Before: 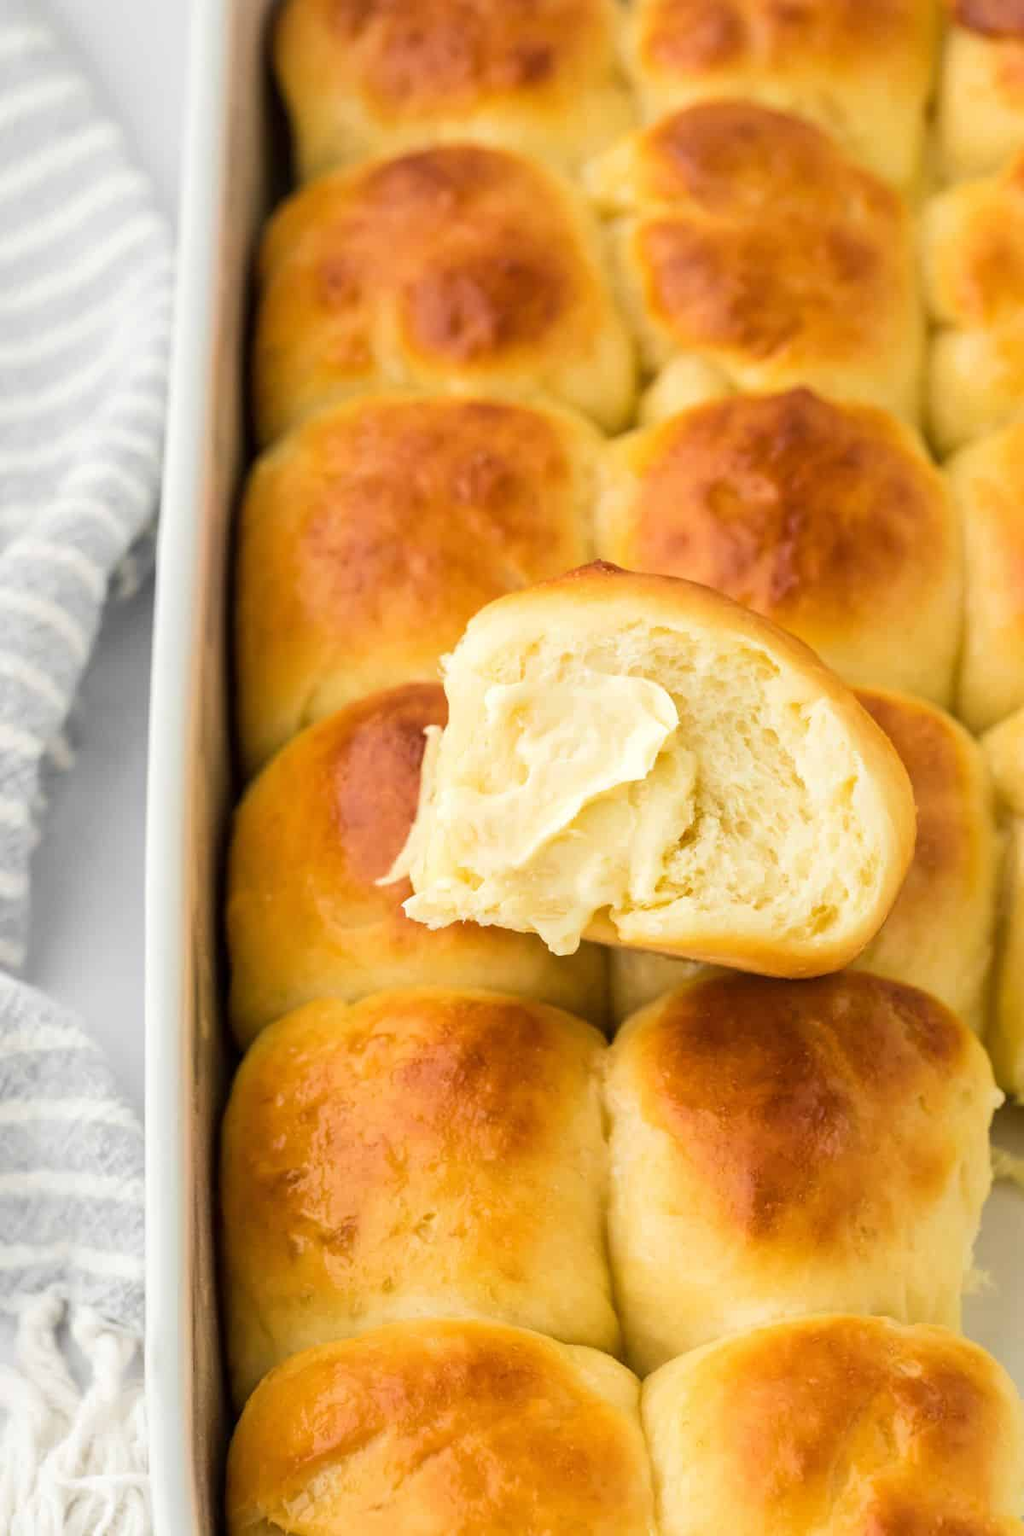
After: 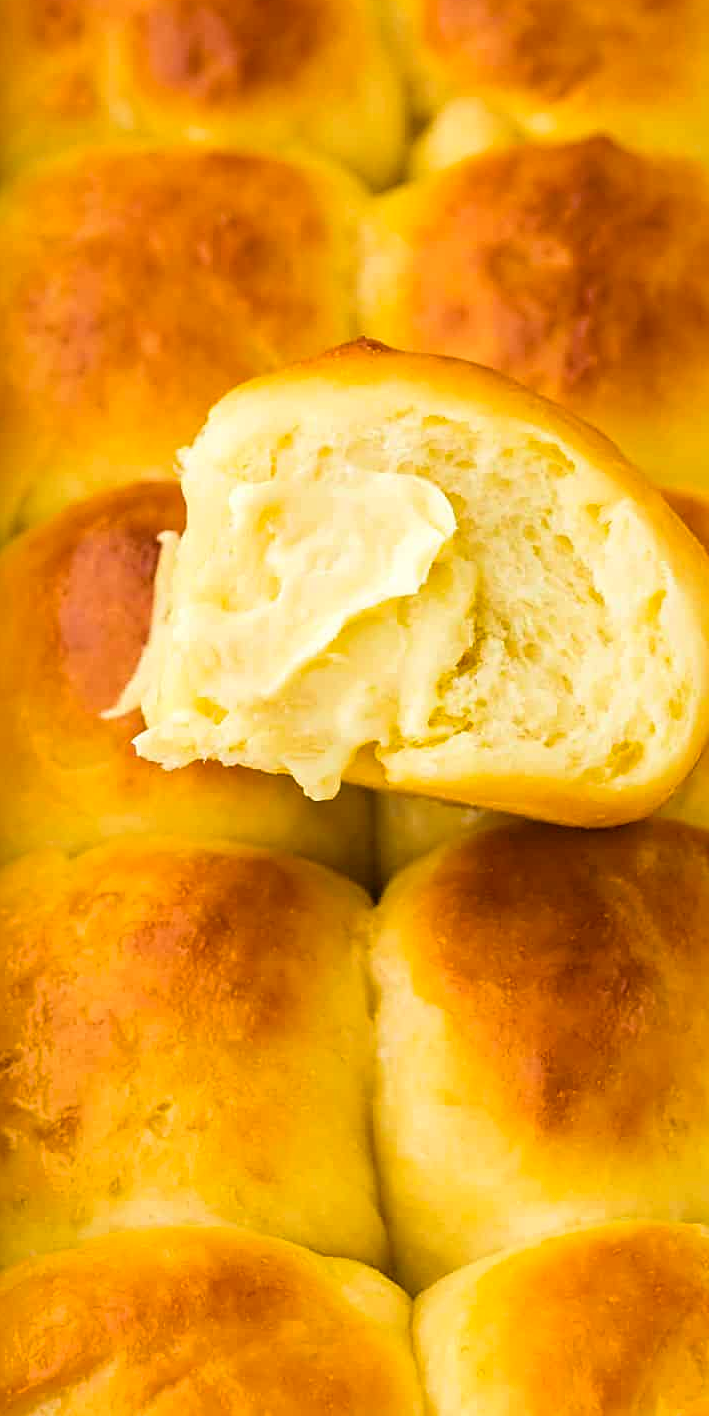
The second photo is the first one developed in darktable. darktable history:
sharpen: on, module defaults
color balance rgb: global vibrance 42.74%
crop and rotate: left 28.256%, top 17.734%, right 12.656%, bottom 3.573%
